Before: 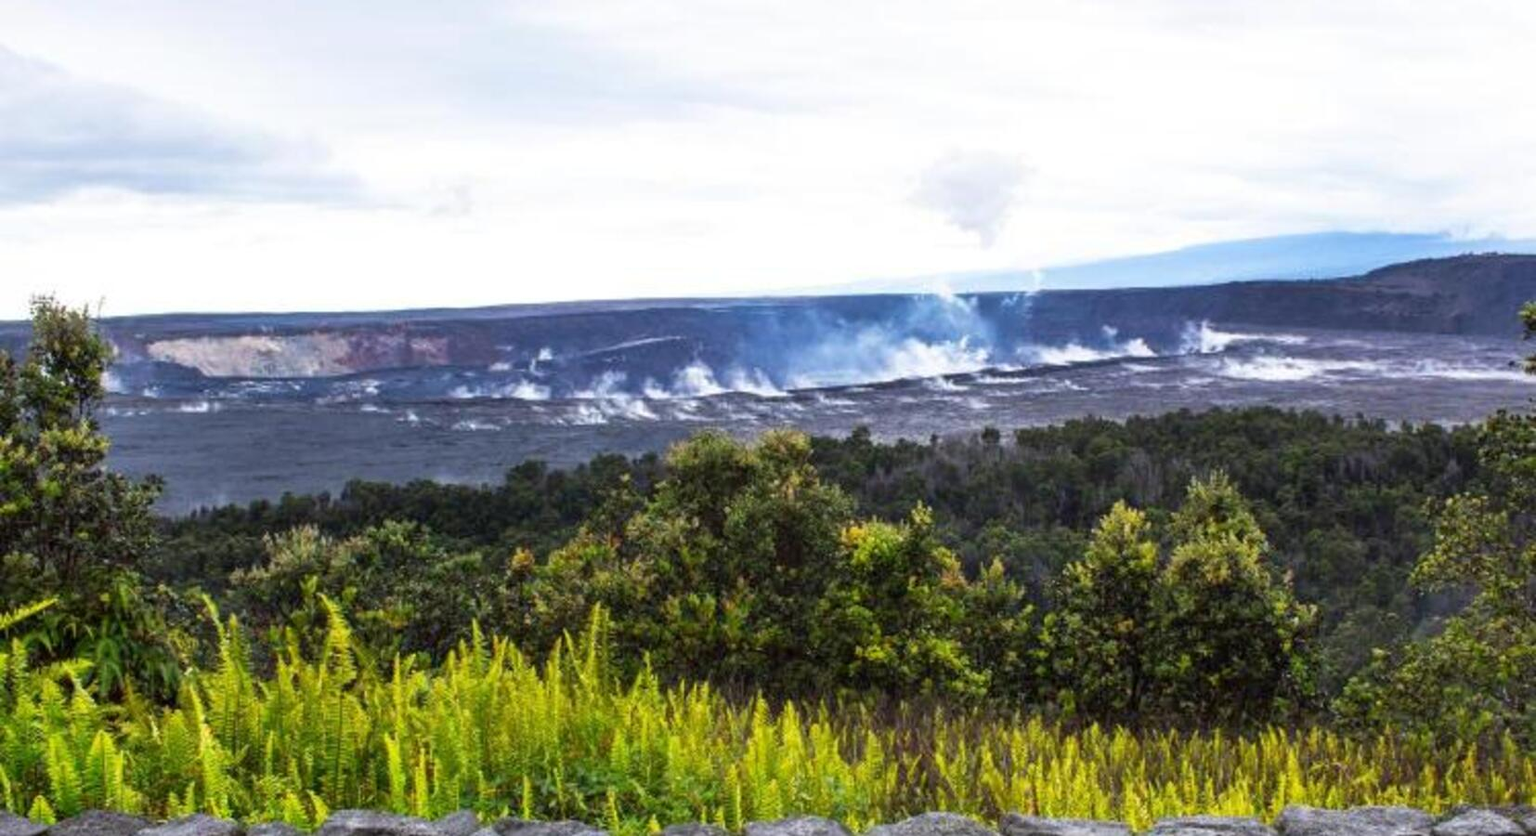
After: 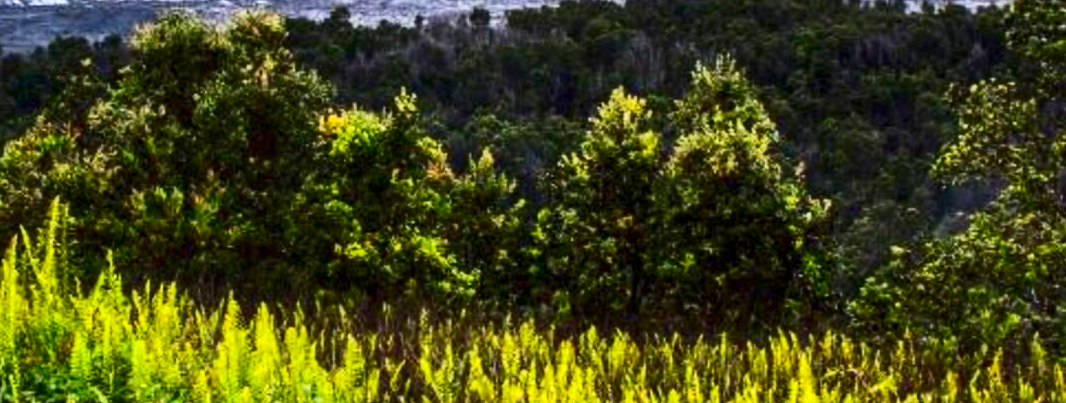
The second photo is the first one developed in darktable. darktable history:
crop and rotate: left 35.509%, top 50.238%, bottom 4.934%
color contrast: green-magenta contrast 1.1, blue-yellow contrast 1.1, unbound 0
local contrast: on, module defaults
contrast brightness saturation: contrast 0.4, brightness 0.05, saturation 0.25
